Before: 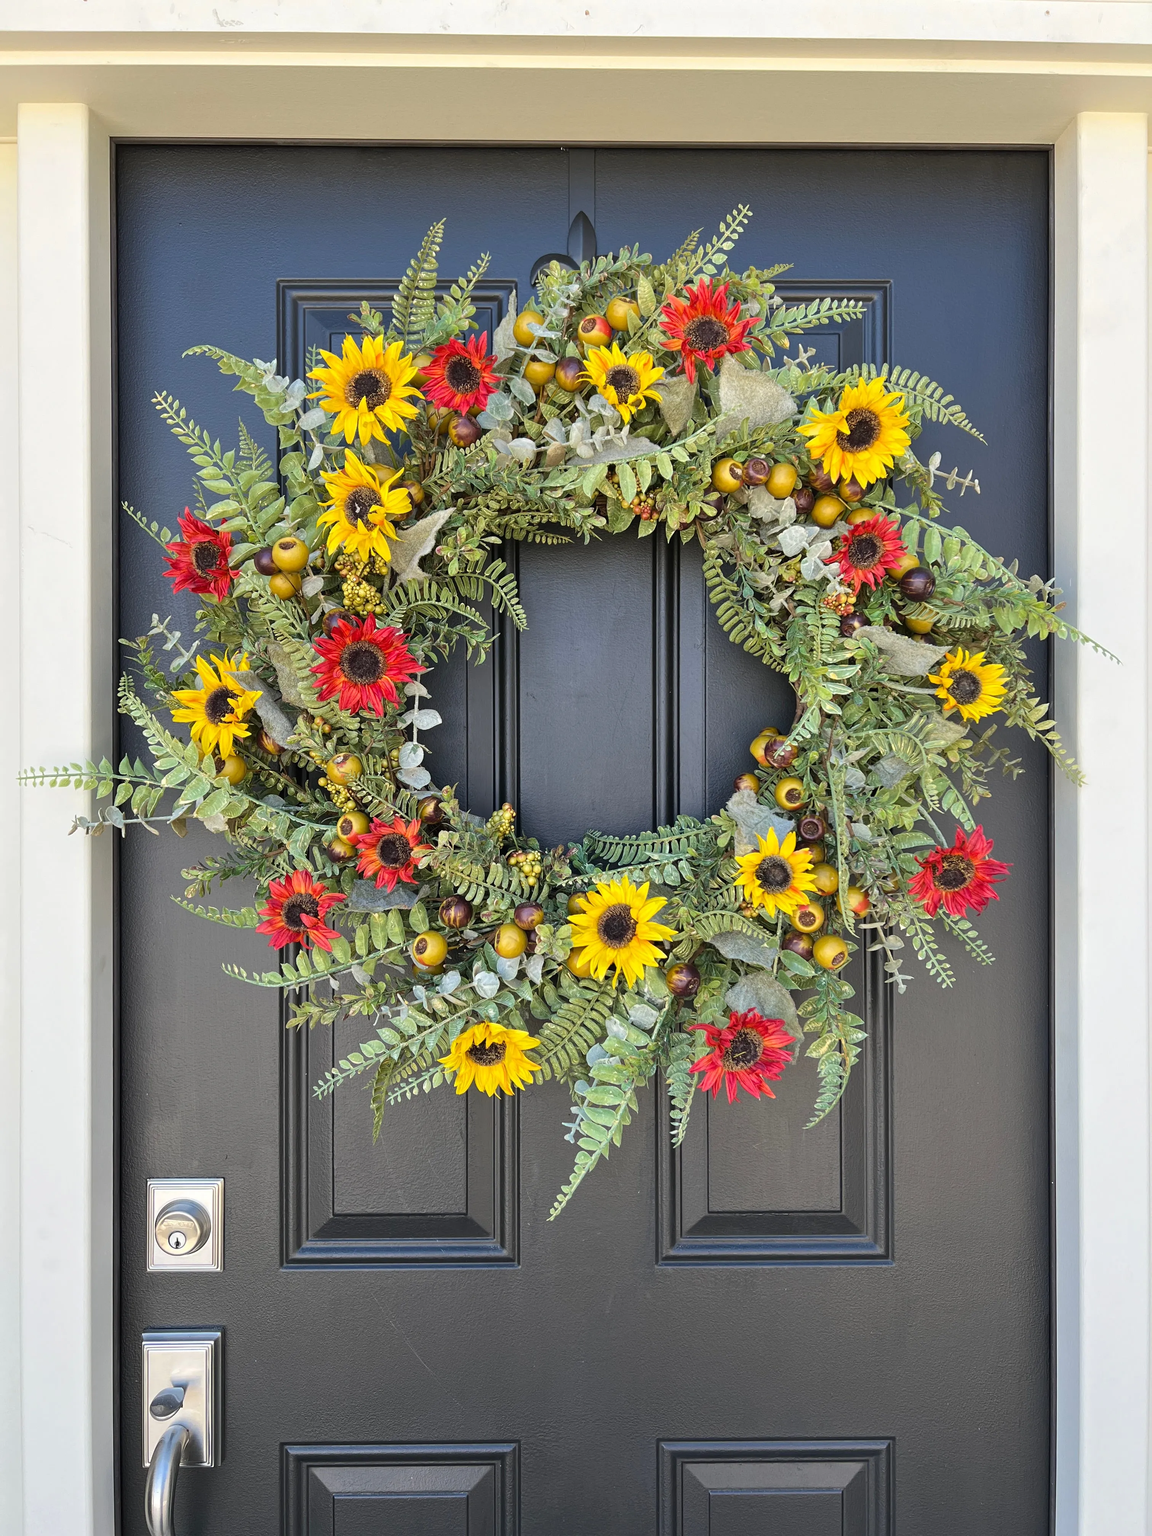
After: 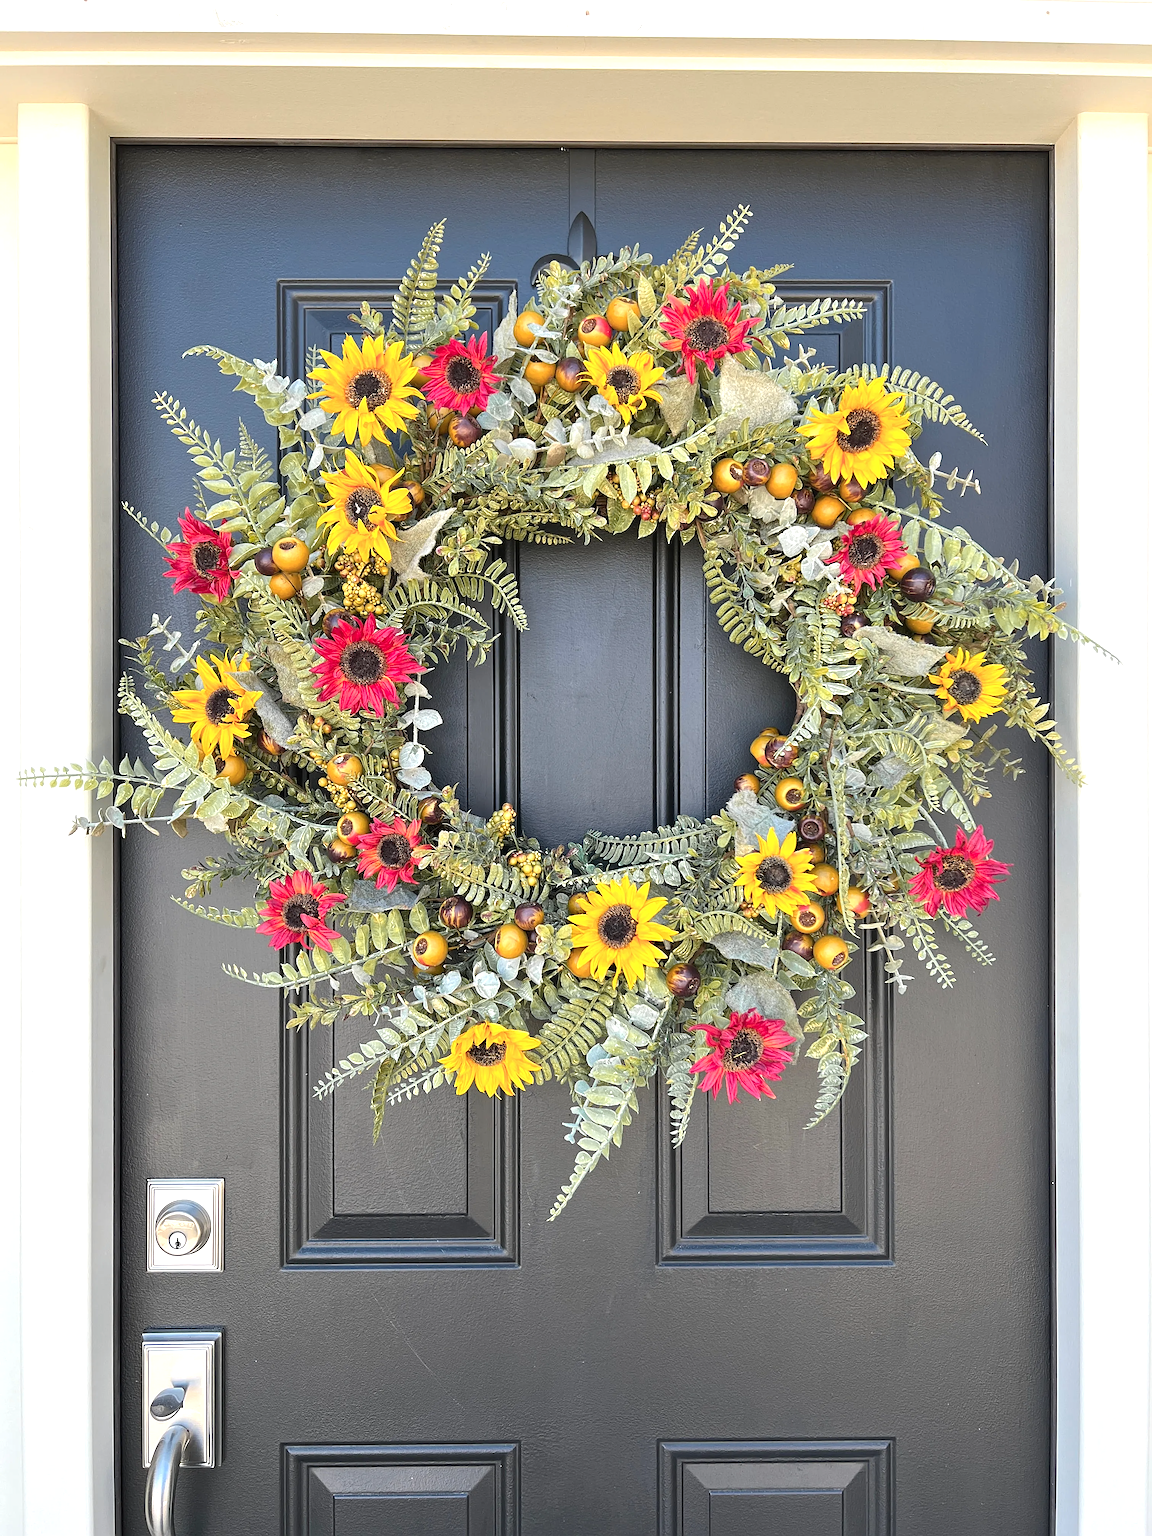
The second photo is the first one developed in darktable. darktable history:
sharpen: on, module defaults
exposure: black level correction 0, exposure 0.499 EV, compensate highlight preservation false
color zones: curves: ch1 [(0.29, 0.492) (0.373, 0.185) (0.509, 0.481)]; ch2 [(0.25, 0.462) (0.749, 0.457)]
